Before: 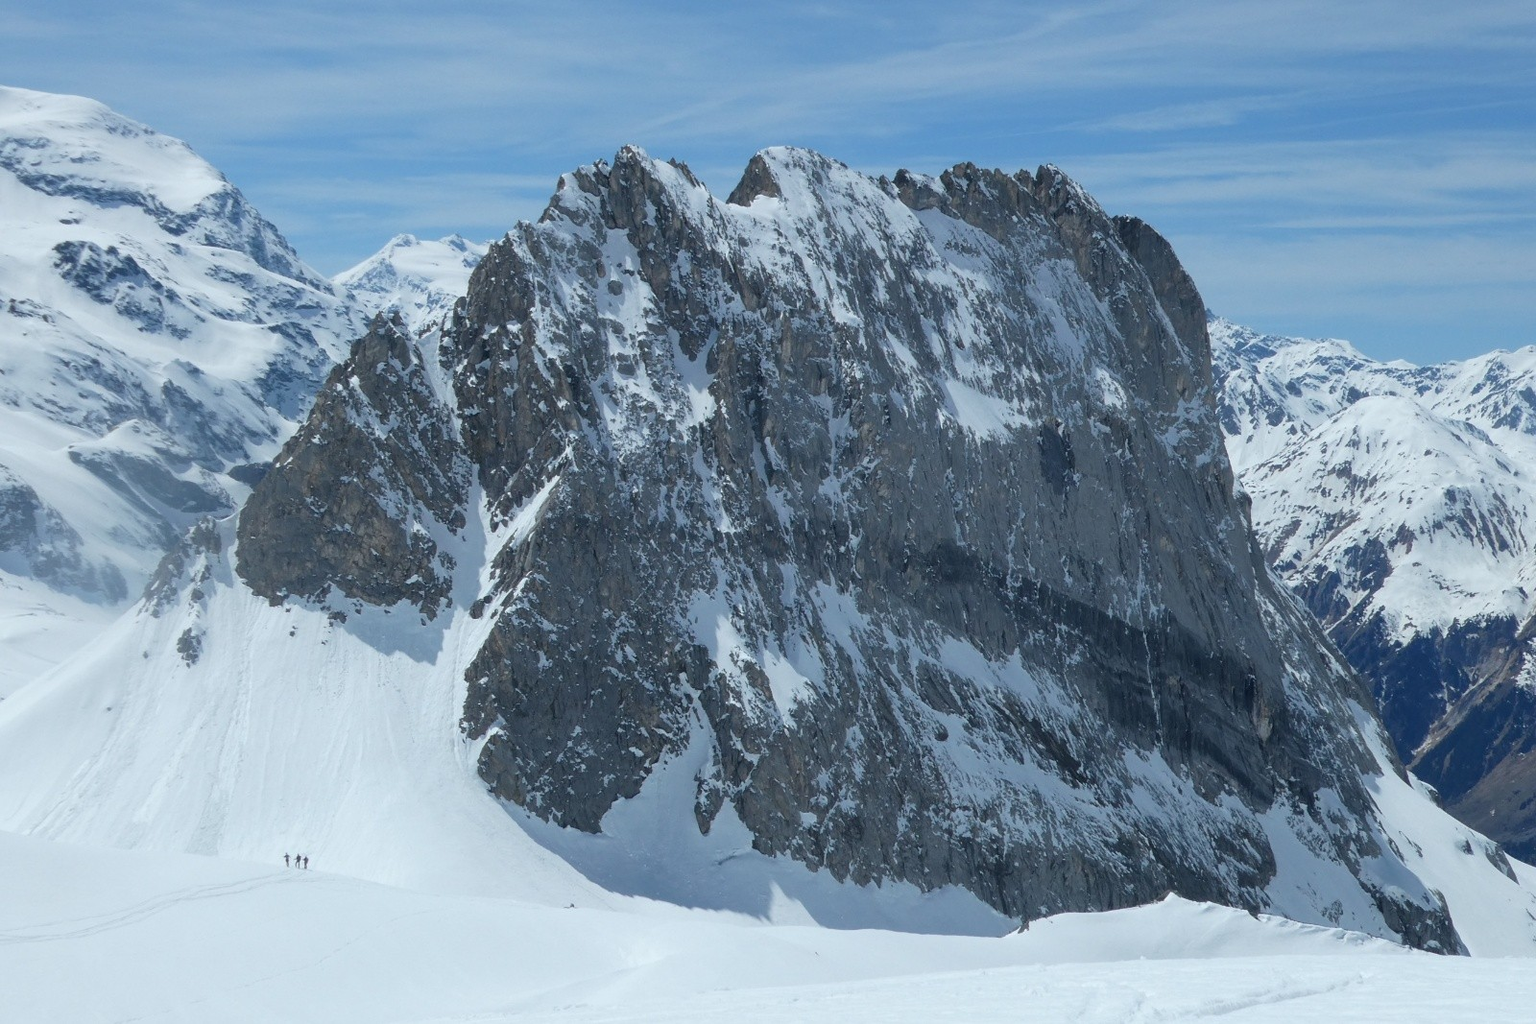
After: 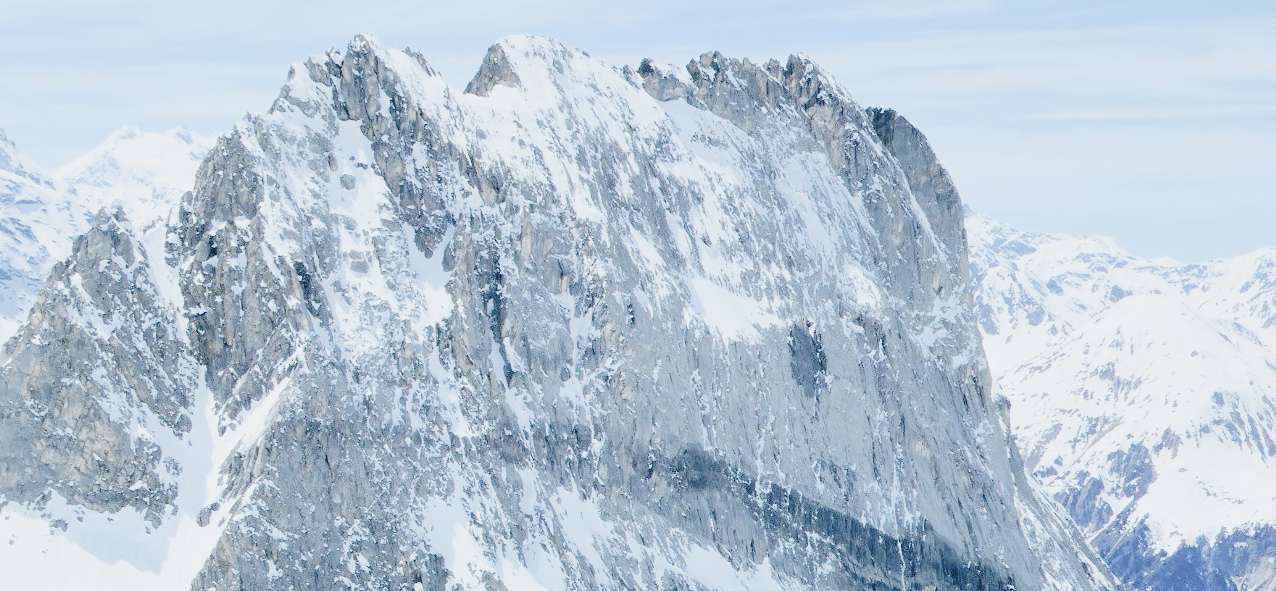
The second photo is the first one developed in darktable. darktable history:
exposure: black level correction 0, exposure 1.2 EV, compensate highlight preservation false
filmic rgb: black relative exposure -7.65 EV, white relative exposure 4.56 EV, hardness 3.61, contrast 1
shadows and highlights: shadows 52.15, highlights -28.69, soften with gaussian
crop: left 18.348%, top 11.101%, right 1.878%, bottom 33.465%
tone equalizer: -8 EV -0.743 EV, -7 EV -0.705 EV, -6 EV -0.602 EV, -5 EV -0.377 EV, -3 EV 0.375 EV, -2 EV 0.6 EV, -1 EV 0.684 EV, +0 EV 0.746 EV, edges refinement/feathering 500, mask exposure compensation -1.57 EV, preserve details no
tone curve: curves: ch0 [(0, 0.011) (0.104, 0.085) (0.236, 0.234) (0.398, 0.507) (0.498, 0.621) (0.65, 0.757) (0.835, 0.883) (1, 0.961)]; ch1 [(0, 0) (0.353, 0.344) (0.43, 0.401) (0.479, 0.476) (0.502, 0.502) (0.54, 0.542) (0.602, 0.613) (0.638, 0.668) (0.693, 0.727) (1, 1)]; ch2 [(0, 0) (0.34, 0.314) (0.434, 0.43) (0.5, 0.506) (0.521, 0.54) (0.54, 0.56) (0.595, 0.613) (0.644, 0.729) (1, 1)], preserve colors none
contrast brightness saturation: brightness 0.144
